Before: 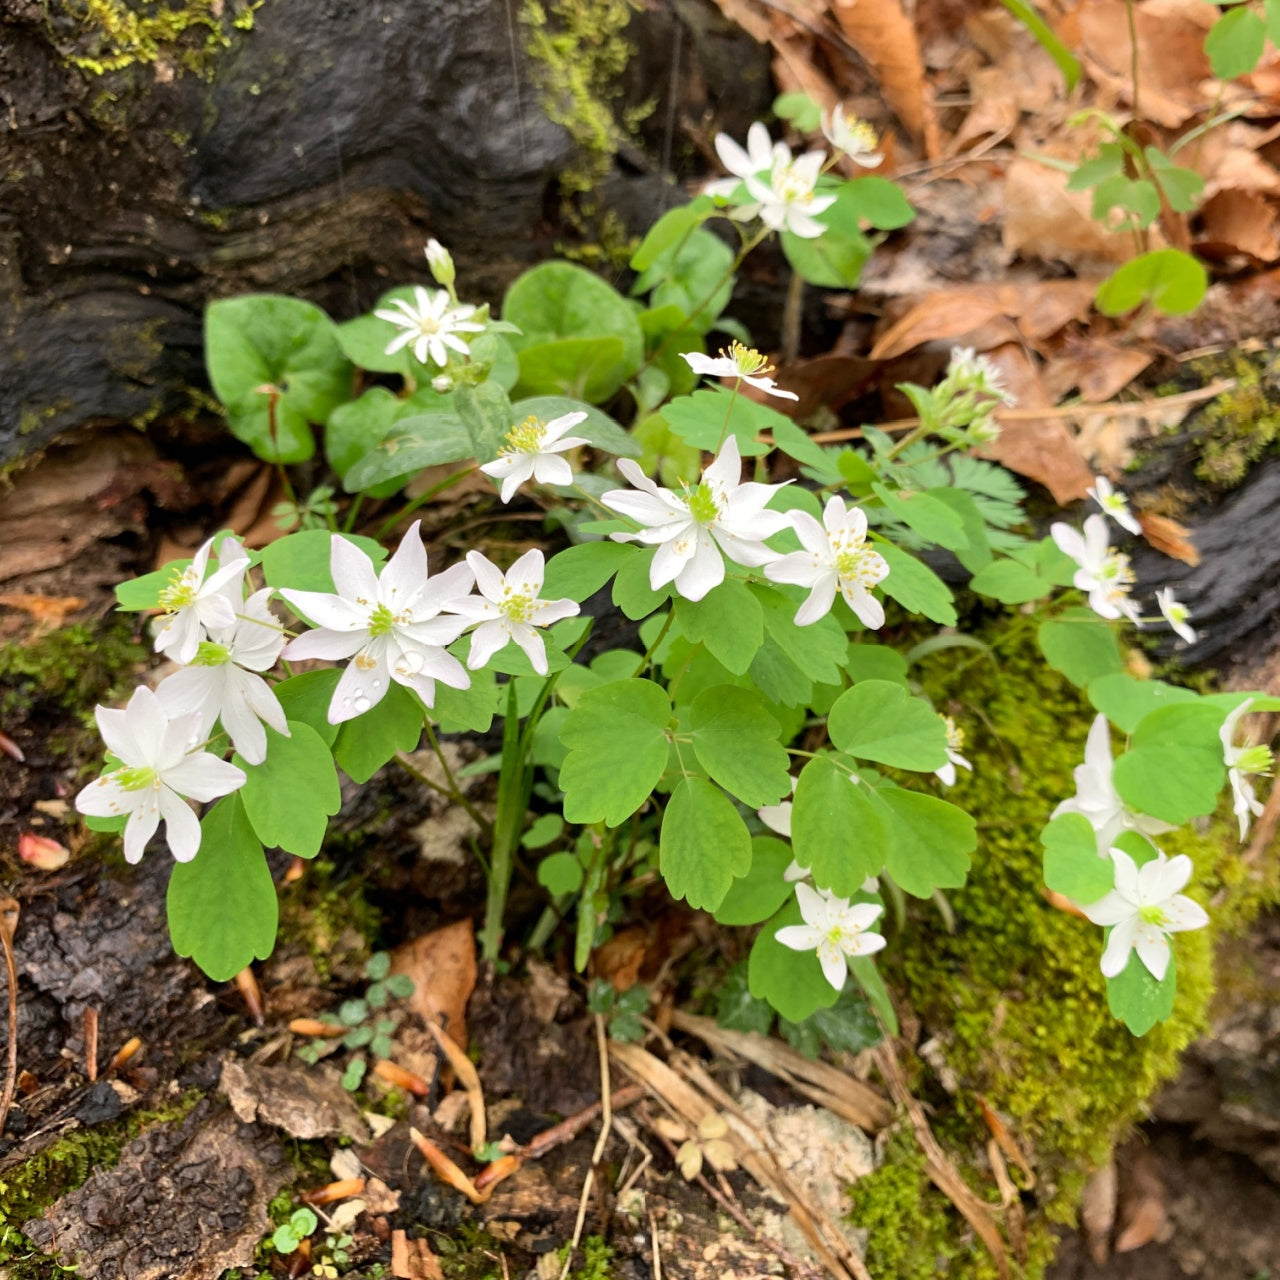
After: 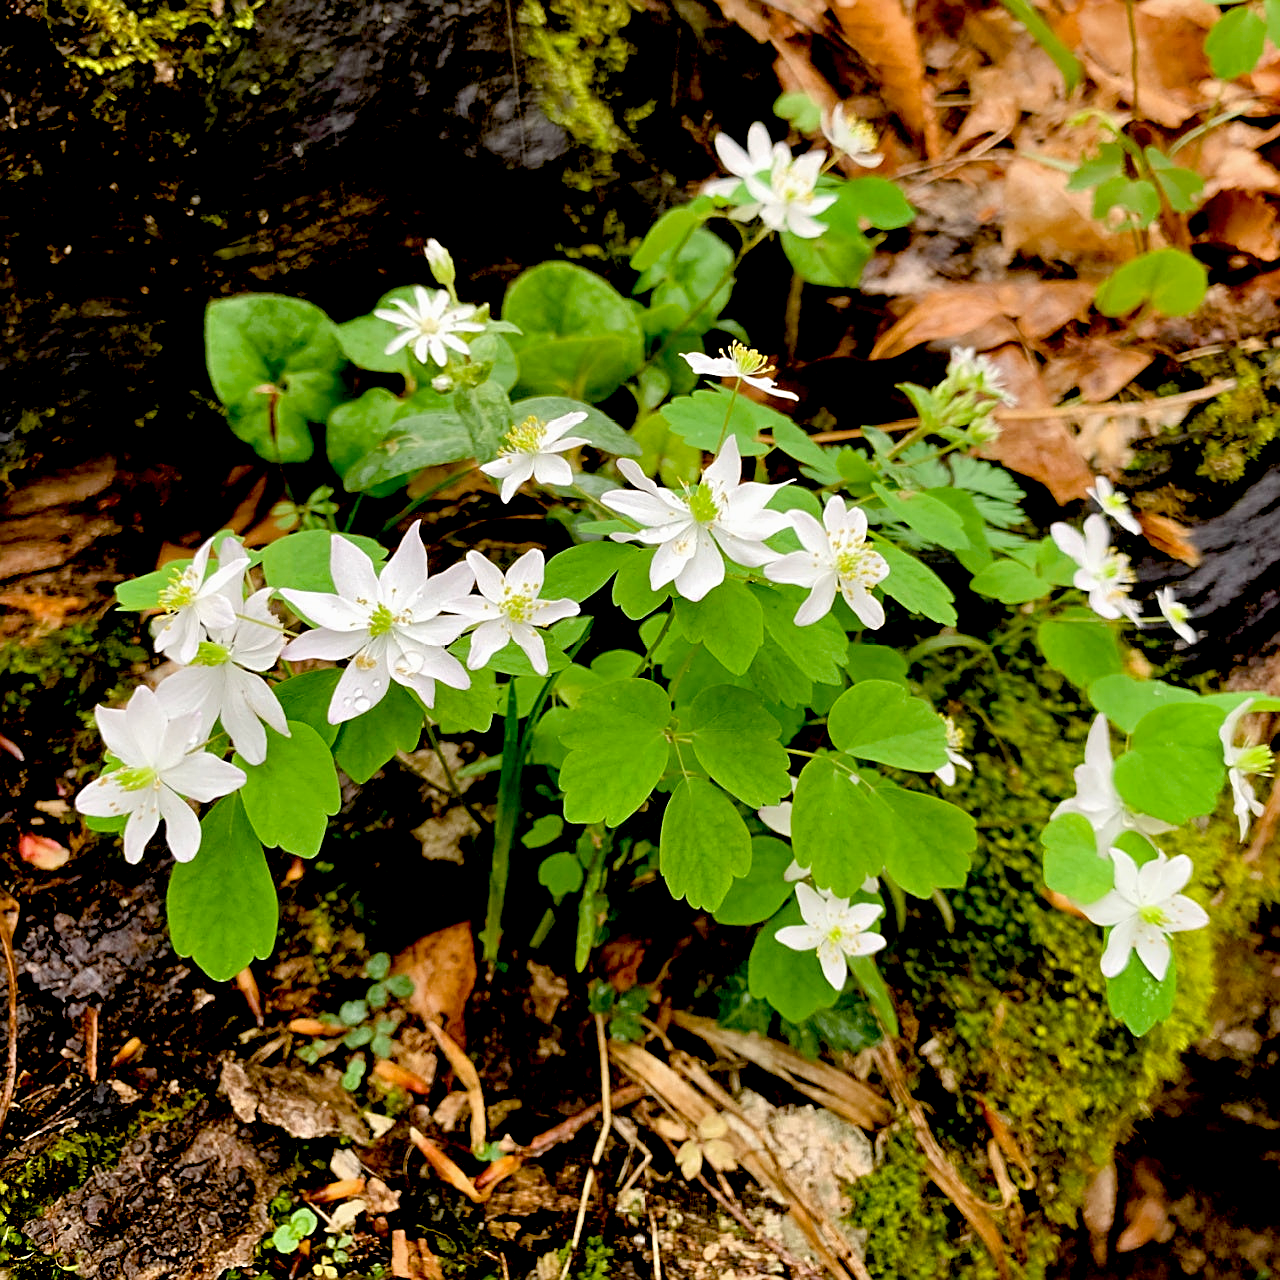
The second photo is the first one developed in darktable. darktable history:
color balance rgb: perceptual saturation grading › global saturation 20%, perceptual saturation grading › highlights -25%, perceptual saturation grading › shadows 25%
sharpen: on, module defaults
exposure: black level correction 0.056, exposure -0.039 EV, compensate highlight preservation false
